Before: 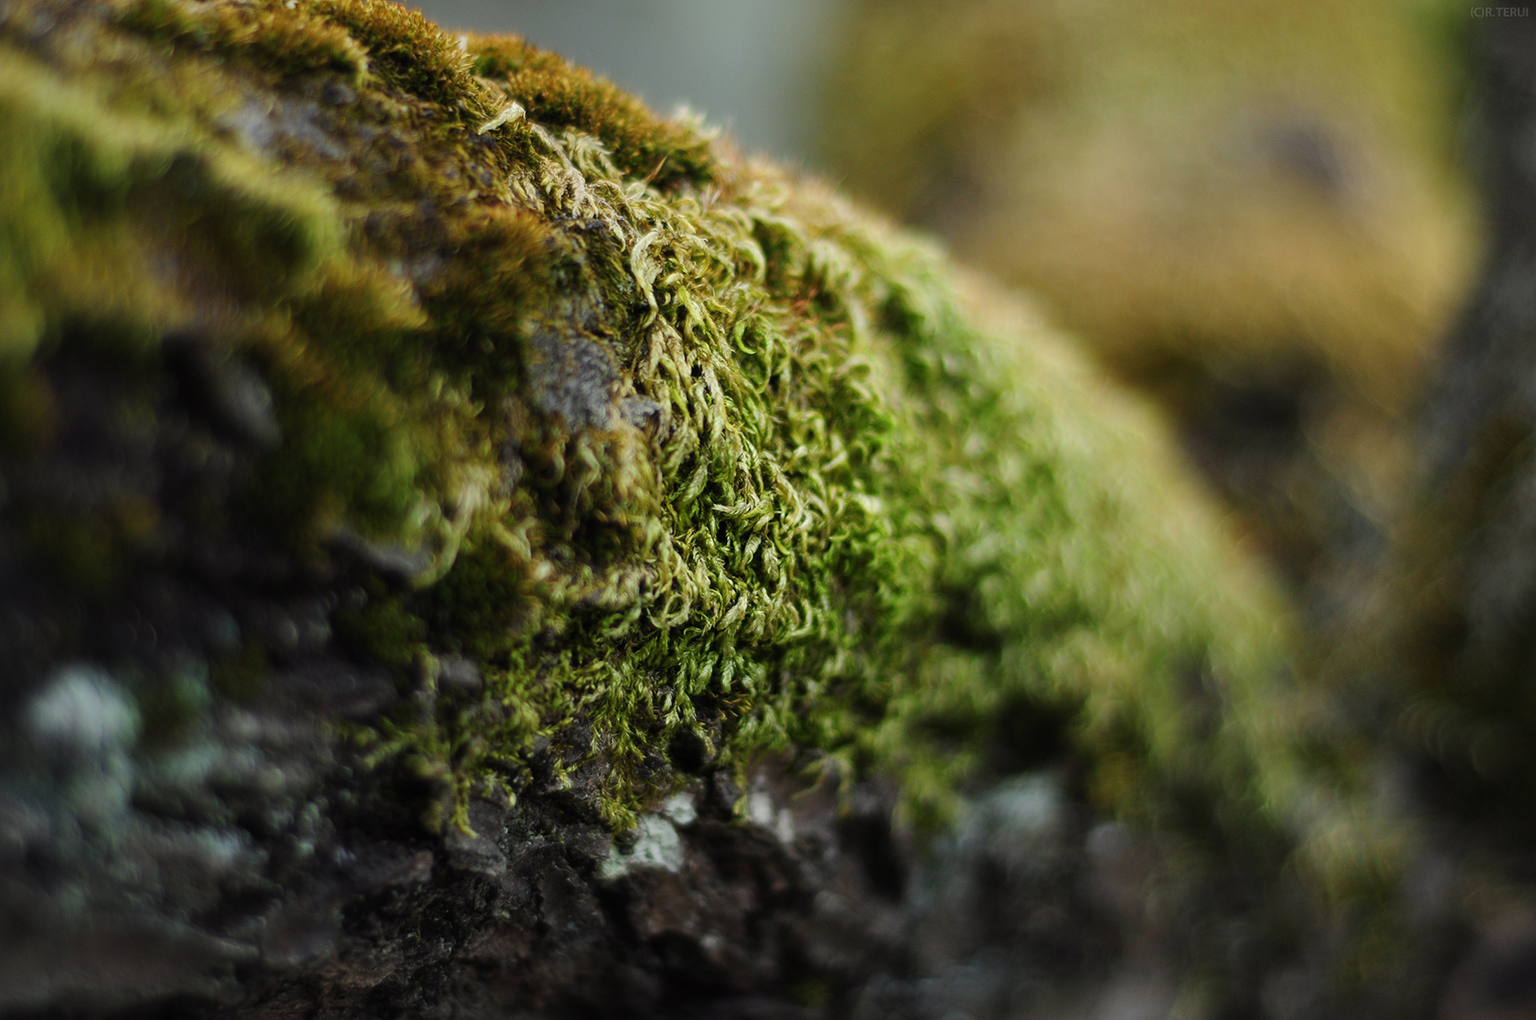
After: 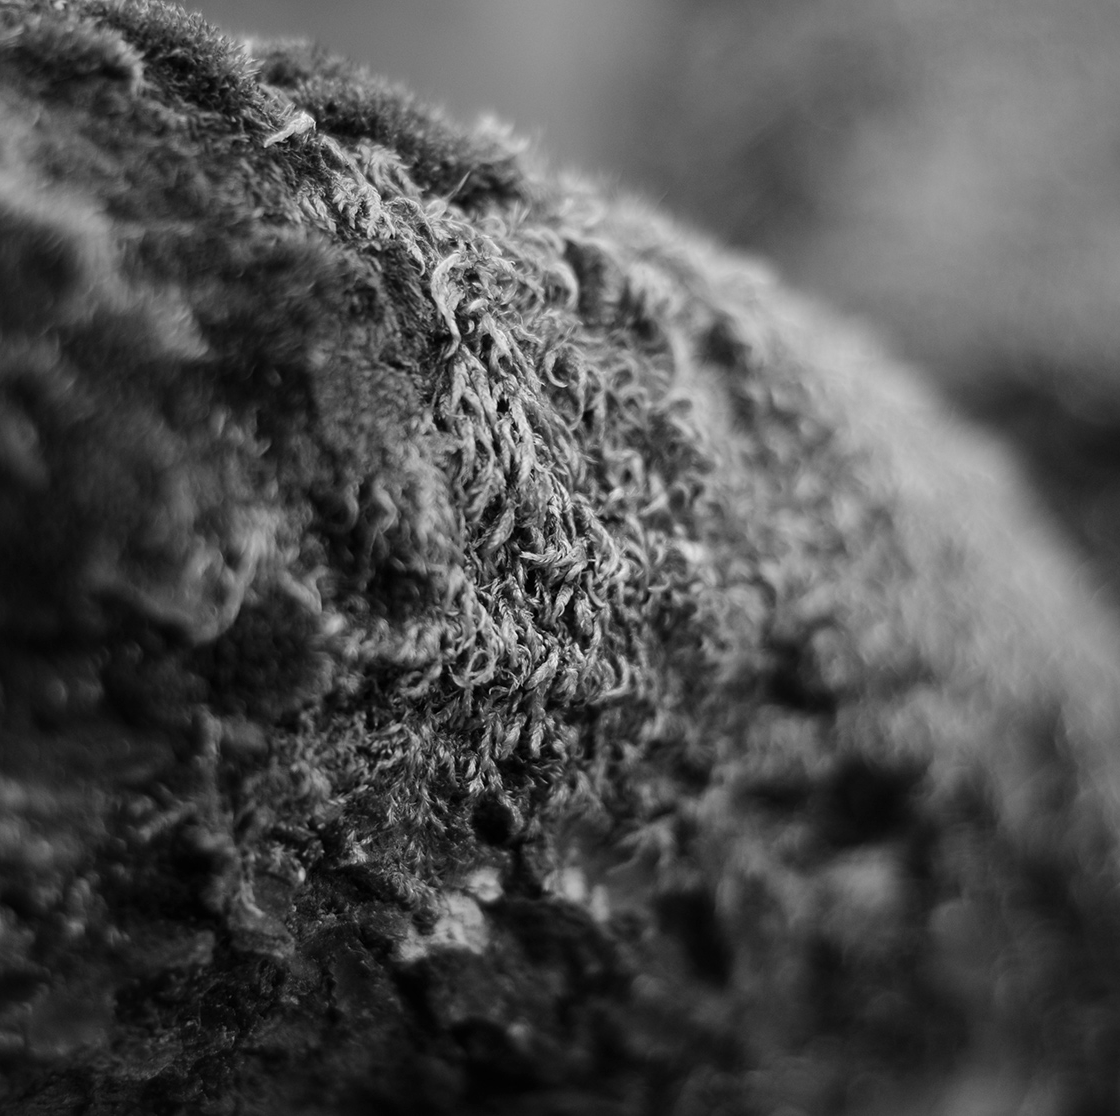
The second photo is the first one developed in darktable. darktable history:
tone equalizer: -8 EV -0.55 EV
monochrome: on, module defaults
crop and rotate: left 15.446%, right 17.836%
